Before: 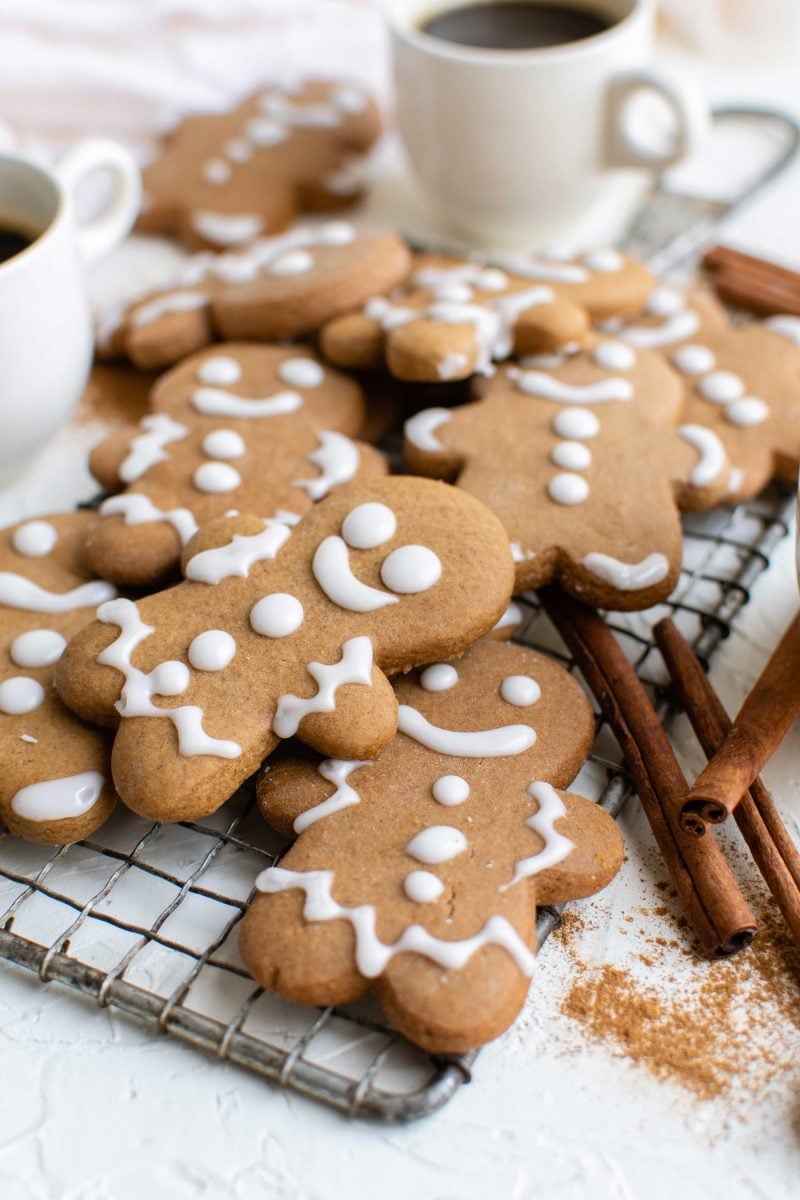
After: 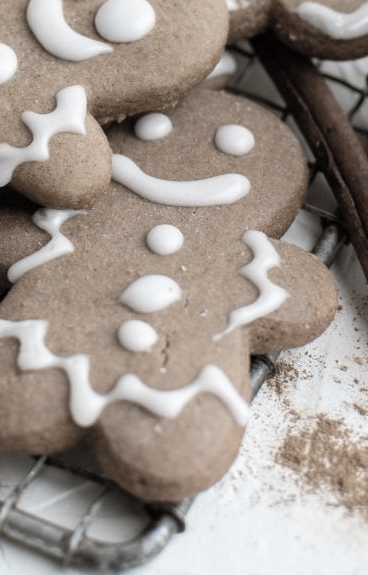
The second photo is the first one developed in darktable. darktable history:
color zones: curves: ch1 [(0.238, 0.163) (0.476, 0.2) (0.733, 0.322) (0.848, 0.134)]
crop: left 35.858%, top 45.977%, right 18.129%, bottom 6.045%
